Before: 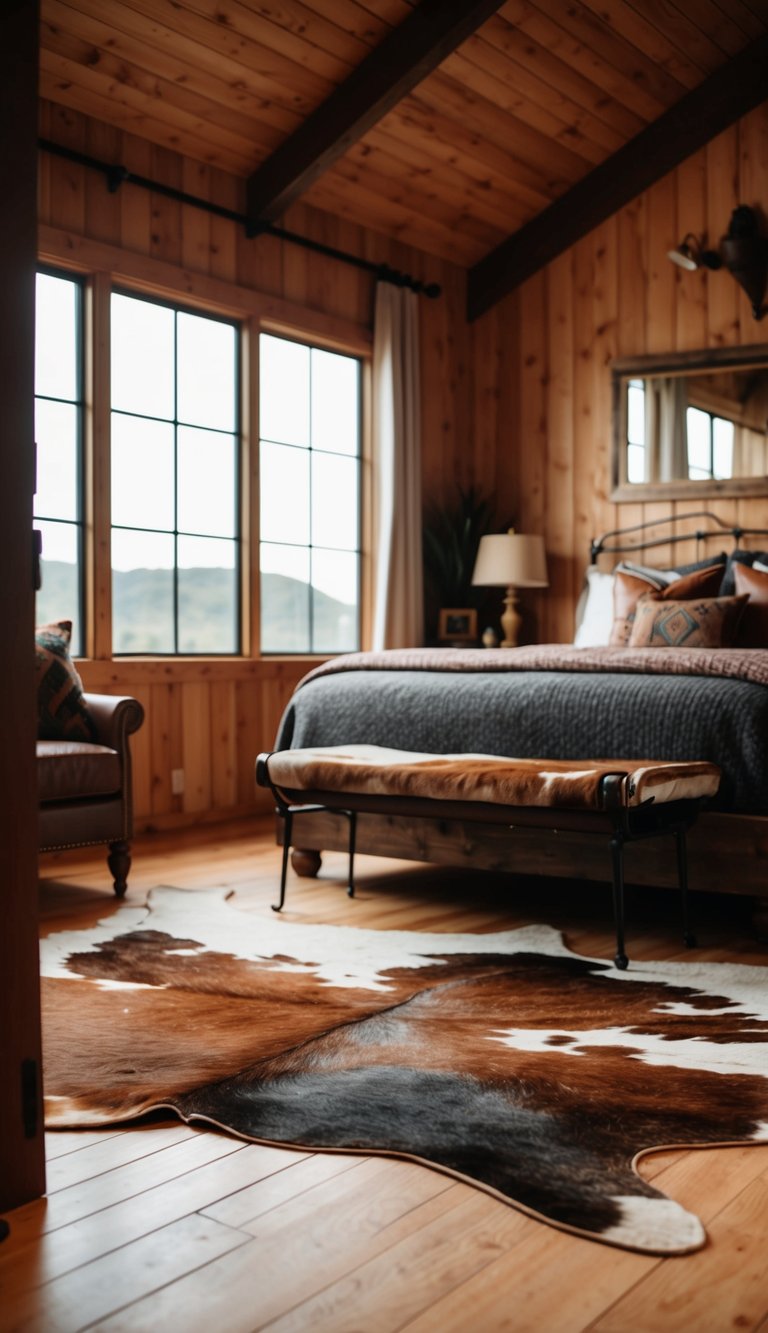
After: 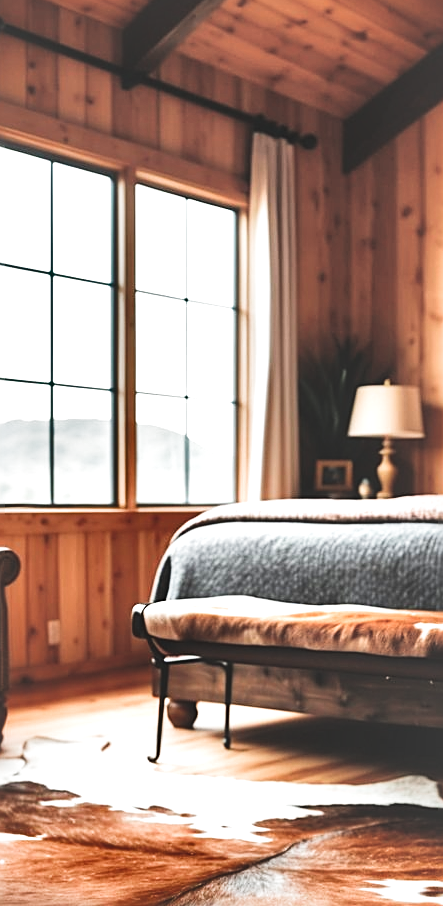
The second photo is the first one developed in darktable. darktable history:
shadows and highlights: soften with gaussian
exposure: black level correction -0.023, exposure 1.395 EV, compensate highlight preservation false
sharpen: on, module defaults
filmic rgb: middle gray luminance 9.47%, black relative exposure -10.68 EV, white relative exposure 3.44 EV, target black luminance 0%, hardness 5.99, latitude 59.53%, contrast 1.088, highlights saturation mix 6.18%, shadows ↔ highlights balance 29%, preserve chrominance RGB euclidean norm, color science v5 (2021), iterations of high-quality reconstruction 10, contrast in shadows safe, contrast in highlights safe
color zones: curves: ch0 [(0, 0.5) (0.143, 0.5) (0.286, 0.456) (0.429, 0.5) (0.571, 0.5) (0.714, 0.5) (0.857, 0.5) (1, 0.5)]; ch1 [(0, 0.5) (0.143, 0.5) (0.286, 0.422) (0.429, 0.5) (0.571, 0.5) (0.714, 0.5) (0.857, 0.5) (1, 0.5)]
crop: left 16.179%, top 11.238%, right 26.129%, bottom 20.667%
local contrast: mode bilateral grid, contrast 43, coarseness 69, detail 213%, midtone range 0.2
tone equalizer: mask exposure compensation -0.496 EV
